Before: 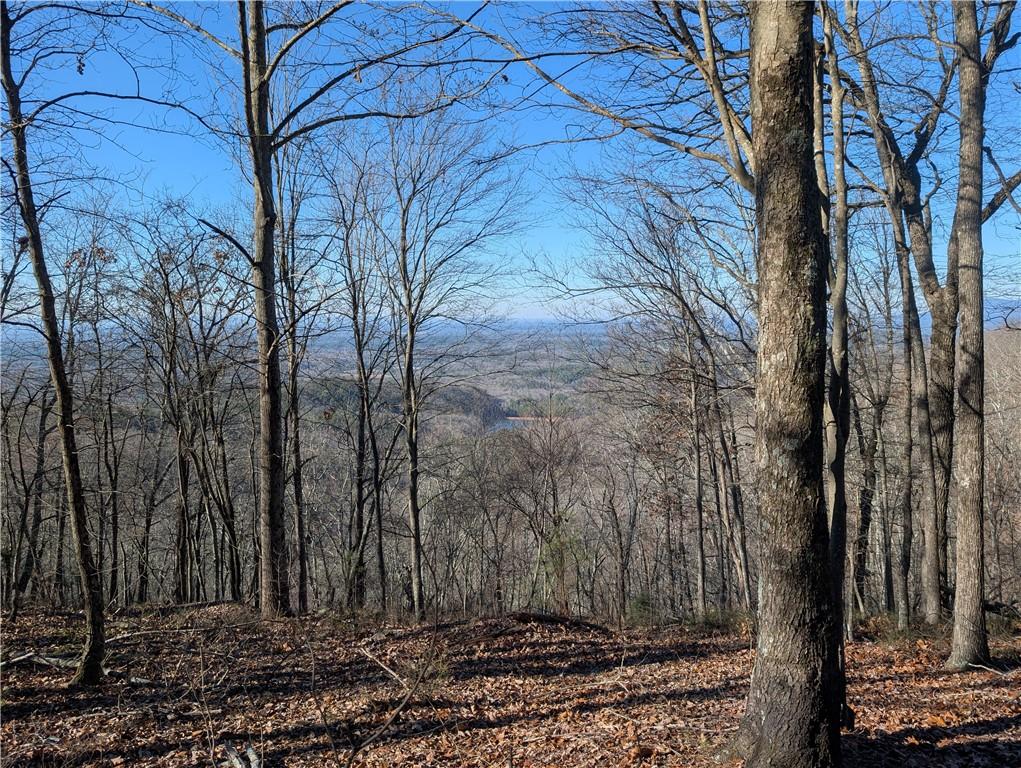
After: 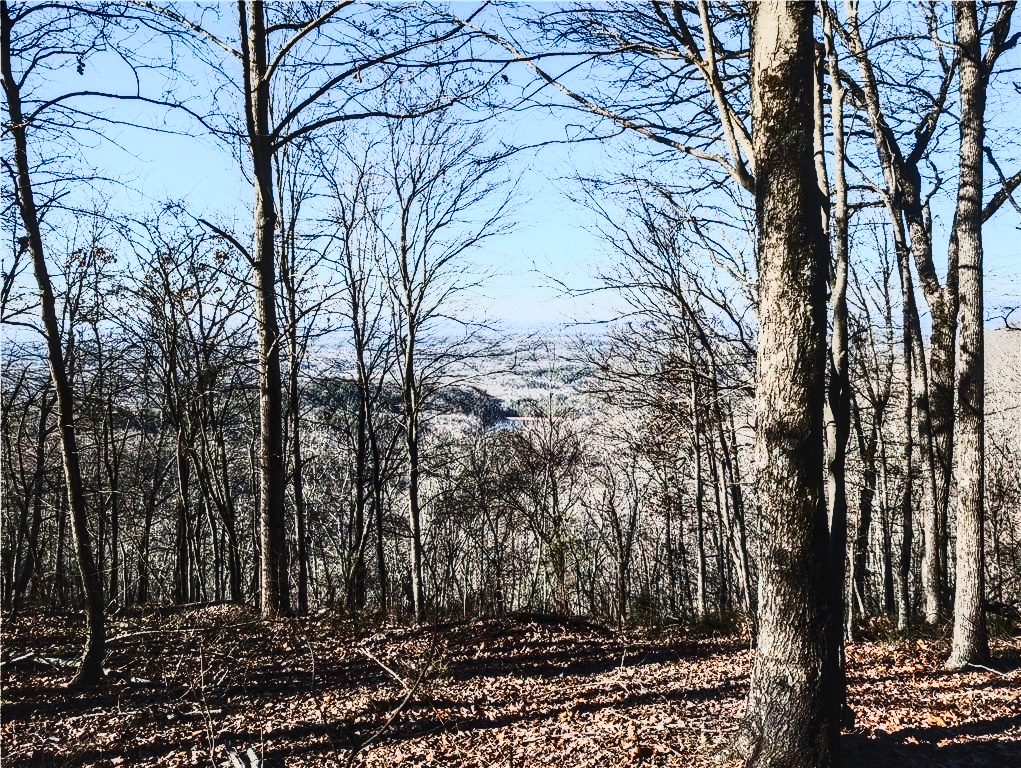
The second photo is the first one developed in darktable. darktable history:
tone curve: curves: ch0 [(0, 0.011) (0.139, 0.106) (0.295, 0.271) (0.499, 0.523) (0.739, 0.782) (0.857, 0.879) (1, 0.967)]; ch1 [(0, 0) (0.291, 0.229) (0.394, 0.365) (0.469, 0.456) (0.495, 0.497) (0.524, 0.53) (0.588, 0.62) (0.725, 0.779) (1, 1)]; ch2 [(0, 0) (0.125, 0.089) (0.35, 0.317) (0.437, 0.42) (0.502, 0.499) (0.537, 0.551) (0.613, 0.636) (1, 1)], preserve colors none
contrast brightness saturation: contrast 0.924, brightness 0.202
local contrast: on, module defaults
shadows and highlights: low approximation 0.01, soften with gaussian
